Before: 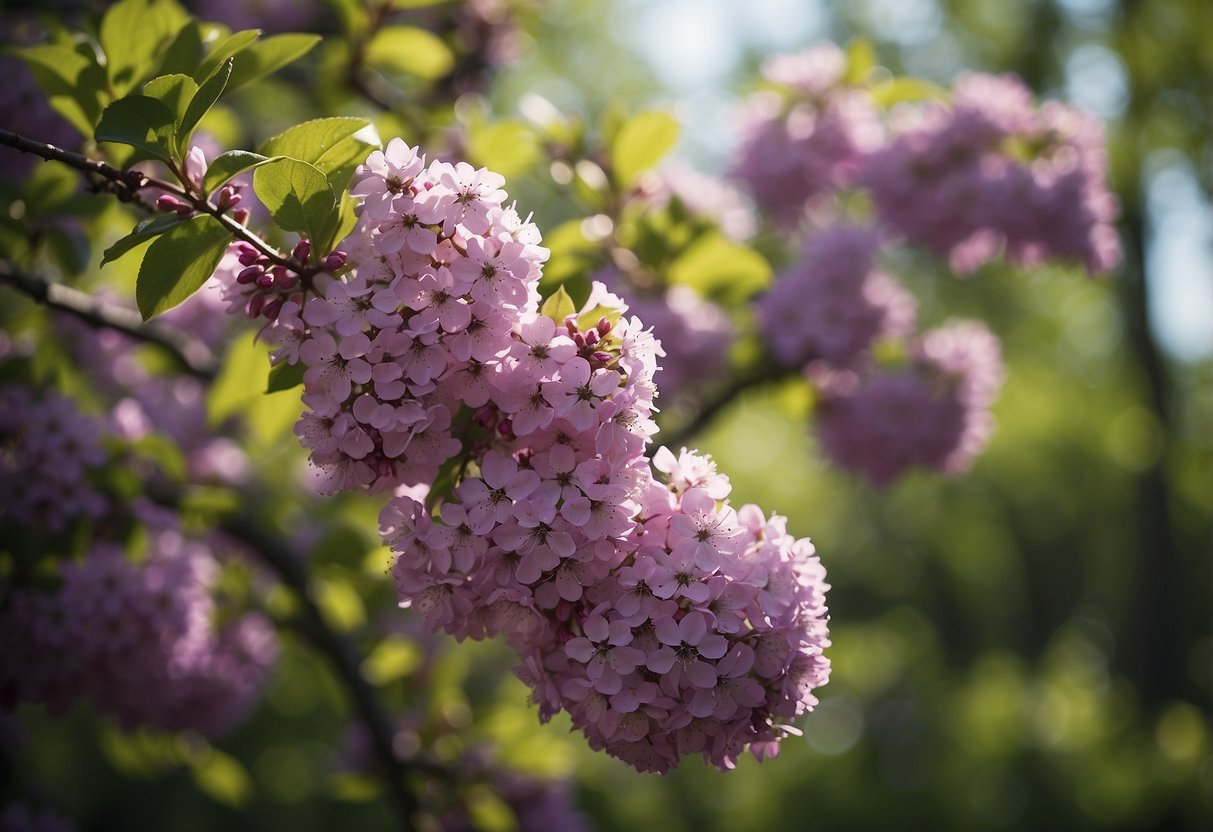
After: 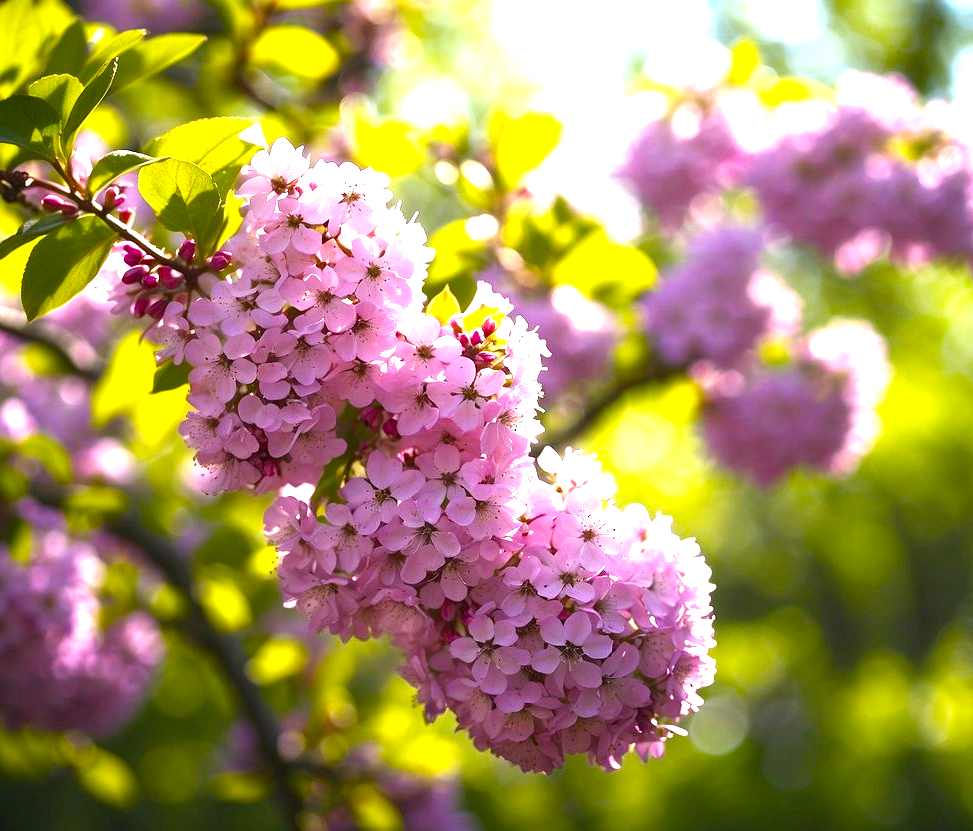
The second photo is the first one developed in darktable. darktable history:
color balance rgb: shadows lift › chroma 3.826%, shadows lift › hue 89.27°, linear chroma grading › mid-tones 7.545%, perceptual saturation grading › global saturation 36.557%, perceptual saturation grading › shadows 36.192%, perceptual brilliance grading › global brilliance 1.573%, perceptual brilliance grading › highlights 8.424%, perceptual brilliance grading › shadows -4.442%
exposure: black level correction 0, exposure 1.2 EV, compensate highlight preservation false
crop and rotate: left 9.535%, right 10.203%
